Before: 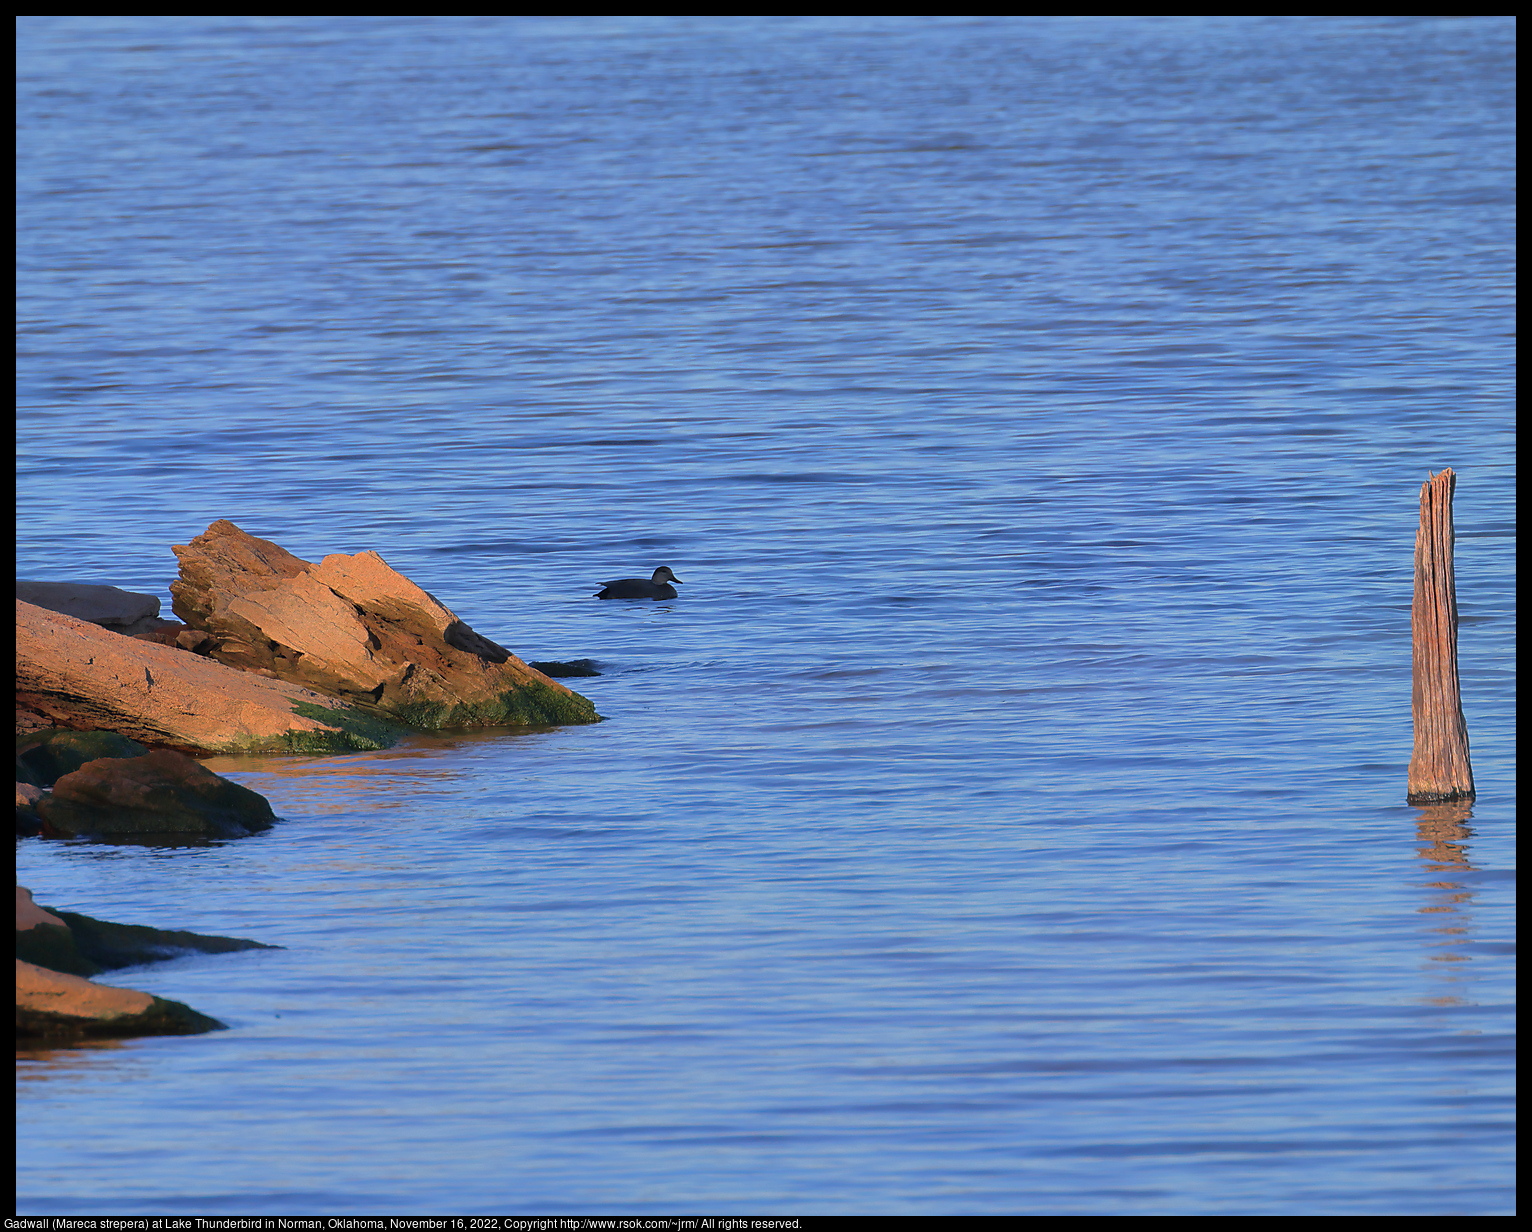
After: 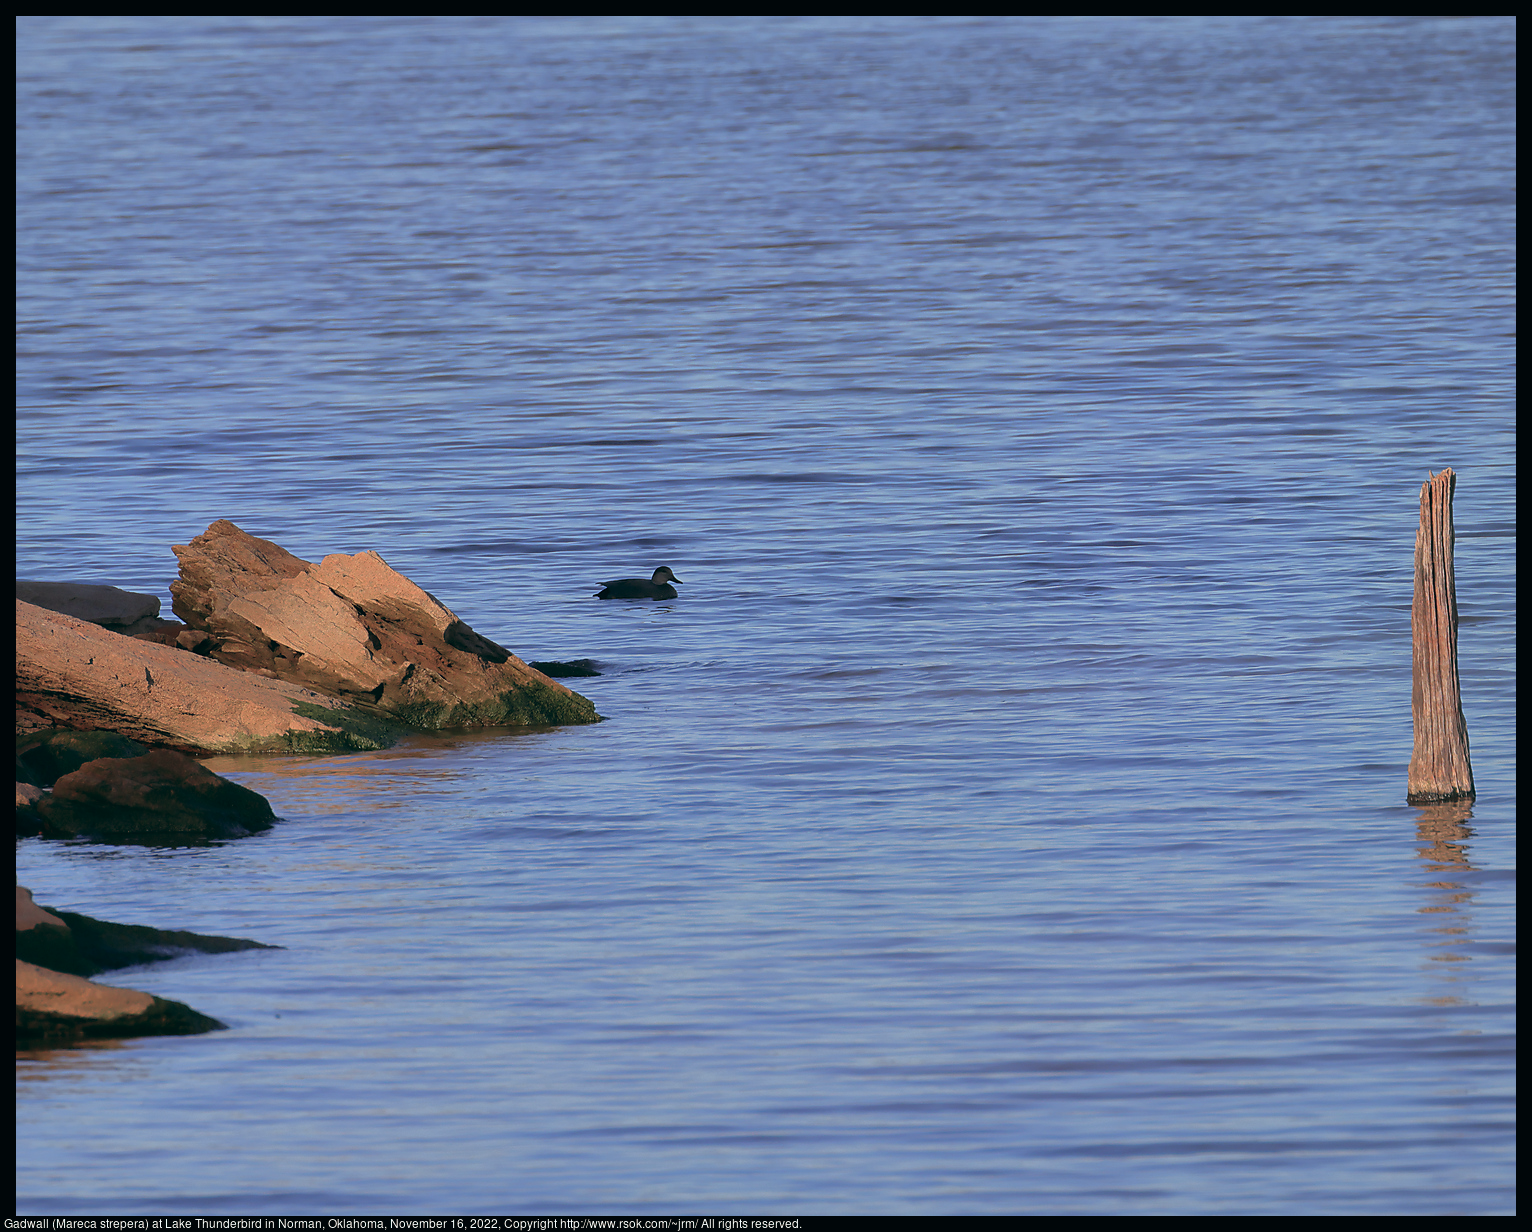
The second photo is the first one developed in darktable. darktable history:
tone equalizer: on, module defaults
color balance: lift [1, 0.994, 1.002, 1.006], gamma [0.957, 1.081, 1.016, 0.919], gain [0.97, 0.972, 1.01, 1.028], input saturation 91.06%, output saturation 79.8%
